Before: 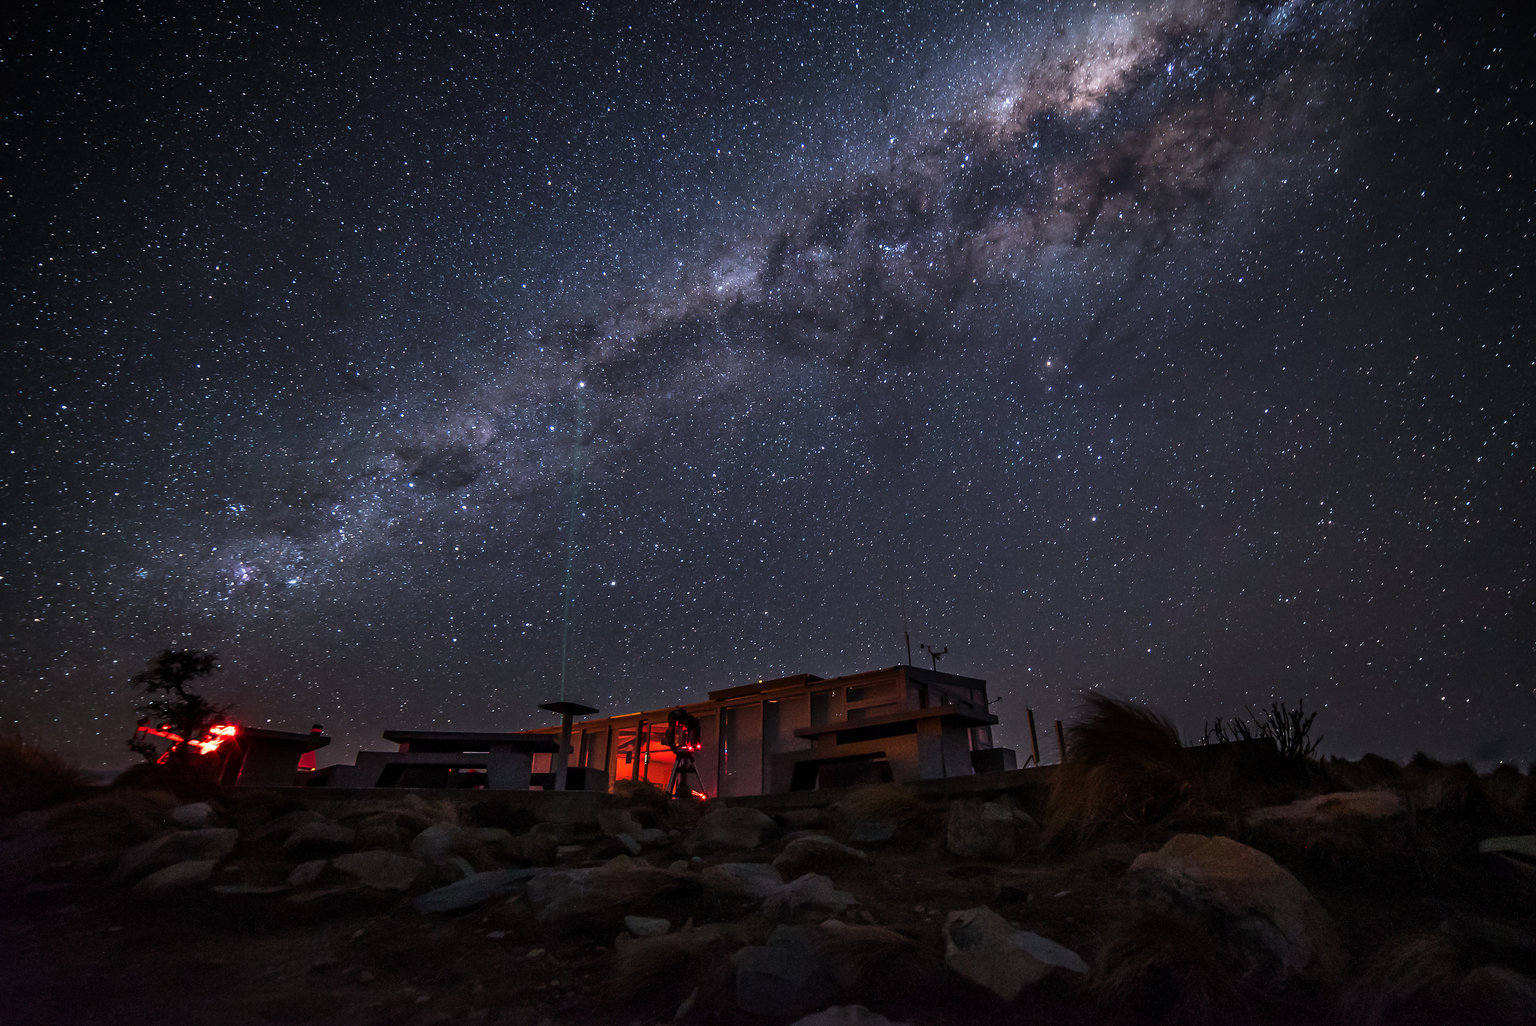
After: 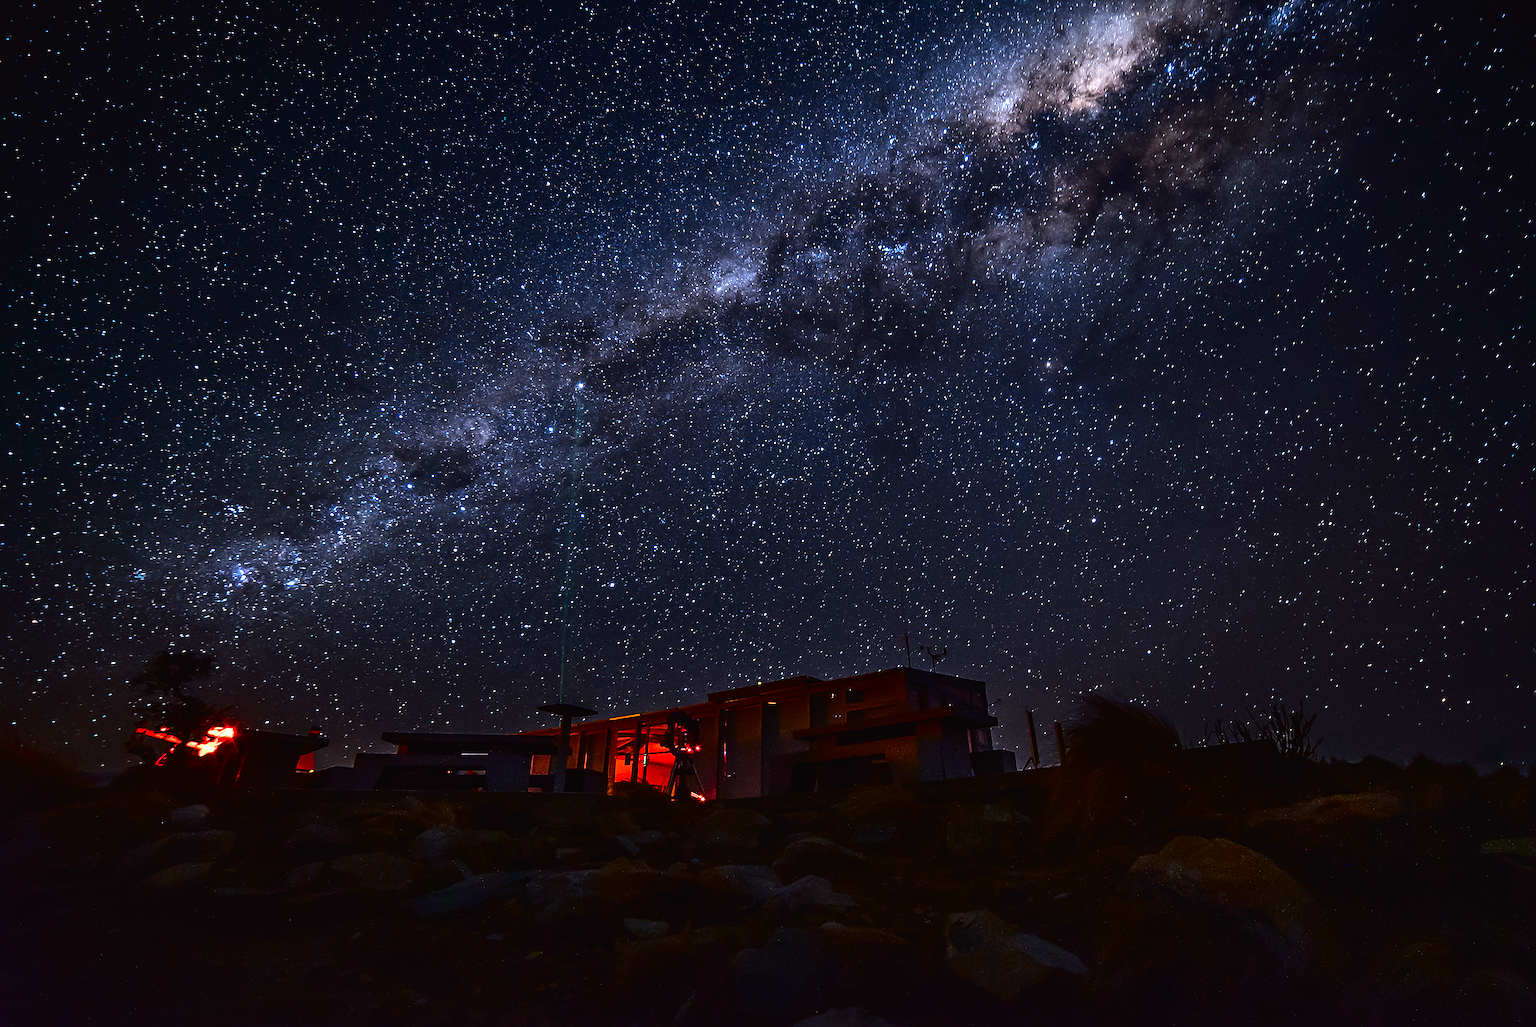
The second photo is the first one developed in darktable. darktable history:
exposure: compensate highlight preservation false
local contrast: highlights 106%, shadows 102%, detail 120%, midtone range 0.2
crop: left 0.183%
tone curve: curves: ch0 [(0, 0.023) (0.087, 0.065) (0.184, 0.168) (0.45, 0.54) (0.57, 0.683) (0.722, 0.825) (0.877, 0.948) (1, 1)]; ch1 [(0, 0) (0.388, 0.369) (0.45, 0.43) (0.505, 0.509) (0.534, 0.528) (0.657, 0.655) (1, 1)]; ch2 [(0, 0) (0.314, 0.223) (0.427, 0.405) (0.5, 0.5) (0.55, 0.566) (0.625, 0.657) (1, 1)], color space Lab, independent channels
contrast brightness saturation: contrast 0.125, brightness -0.122, saturation 0.205
sharpen: on, module defaults
